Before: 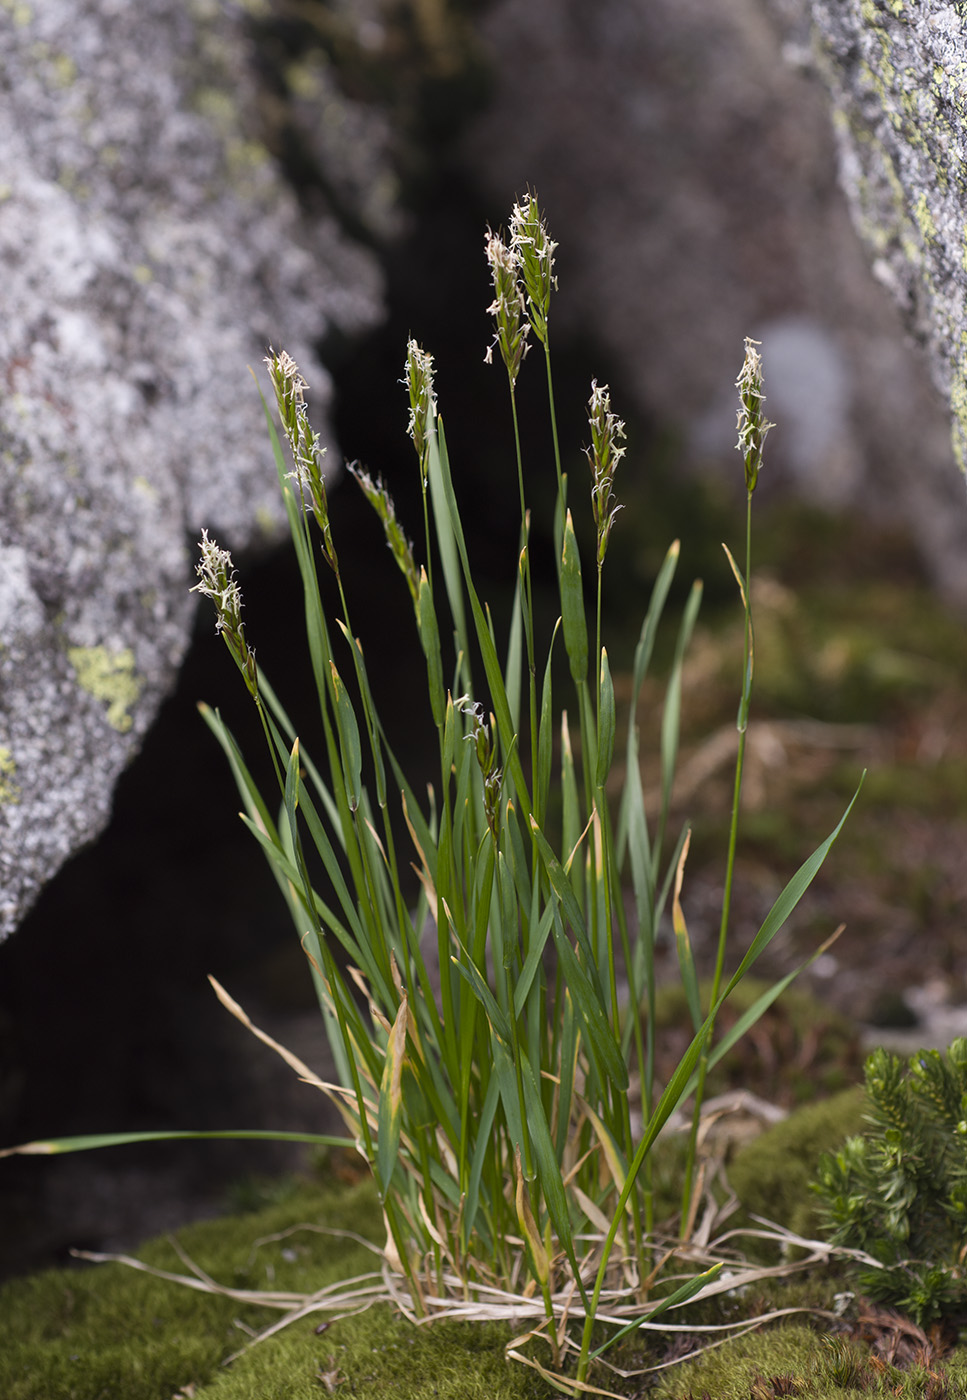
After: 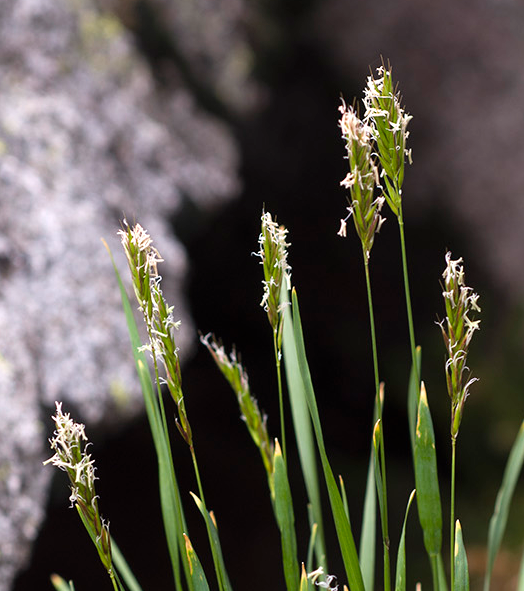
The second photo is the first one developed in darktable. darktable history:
crop: left 15.114%, top 9.084%, right 30.685%, bottom 48.694%
exposure: exposure 0.508 EV, compensate highlight preservation false
